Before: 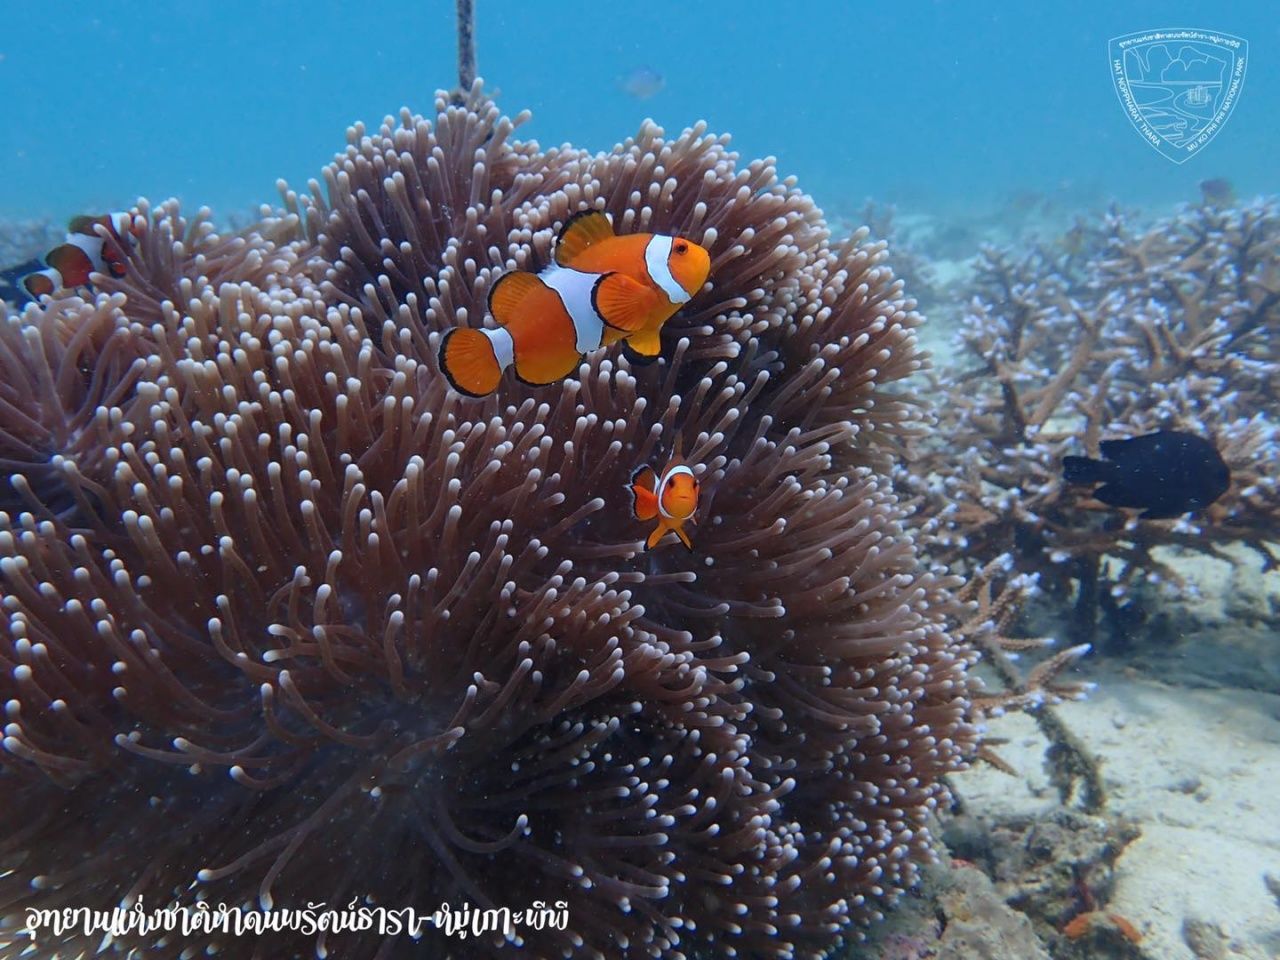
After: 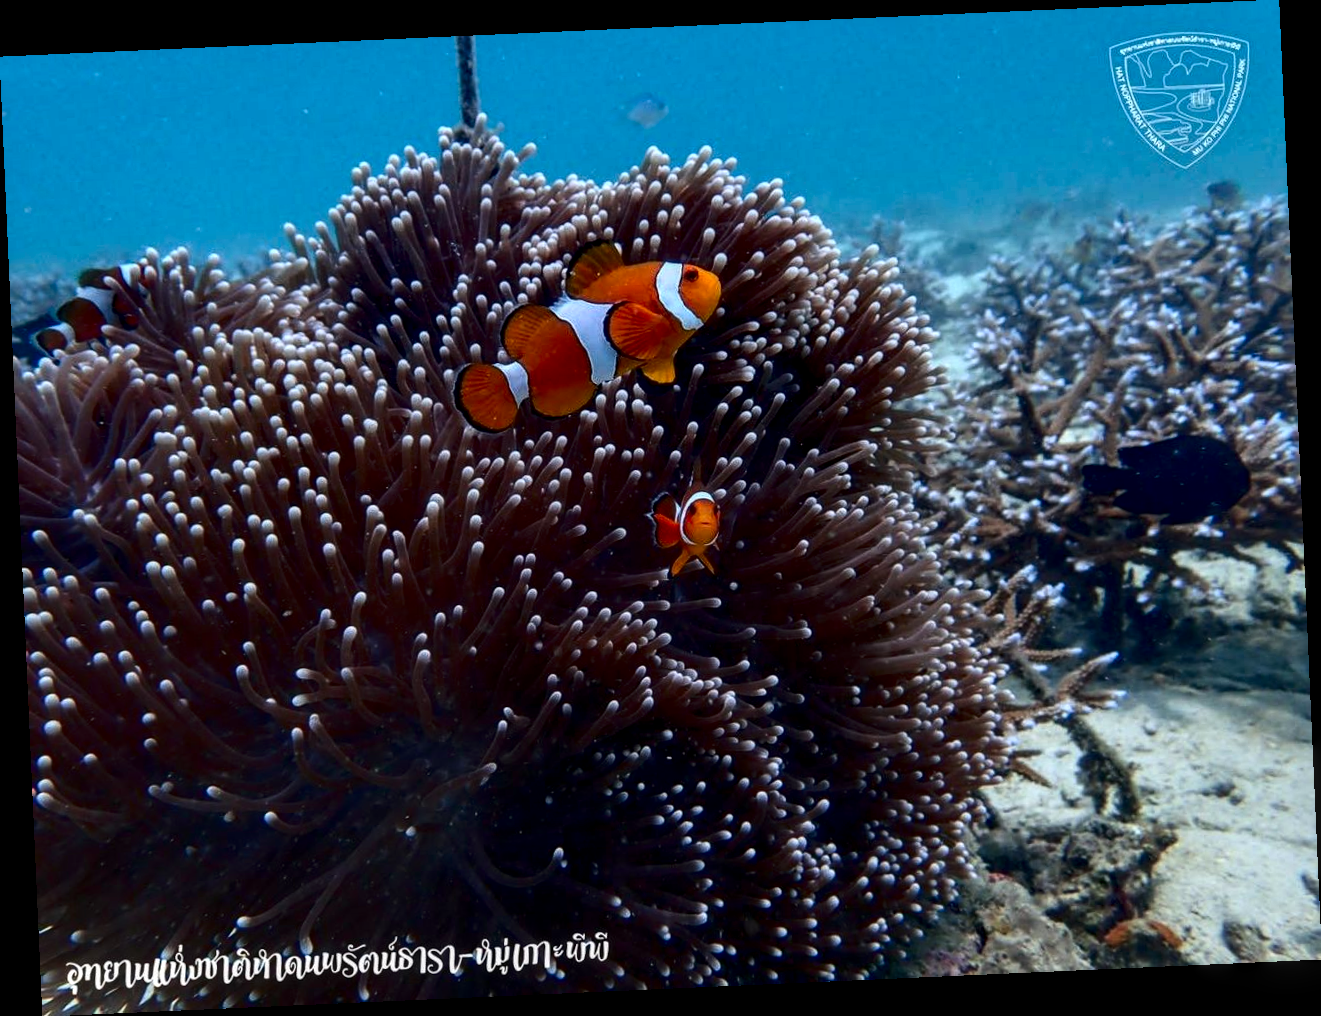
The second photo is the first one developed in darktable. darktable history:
rotate and perspective: rotation -2.56°, automatic cropping off
contrast brightness saturation: contrast 0.19, brightness -0.24, saturation 0.11
local contrast: detail 150%
